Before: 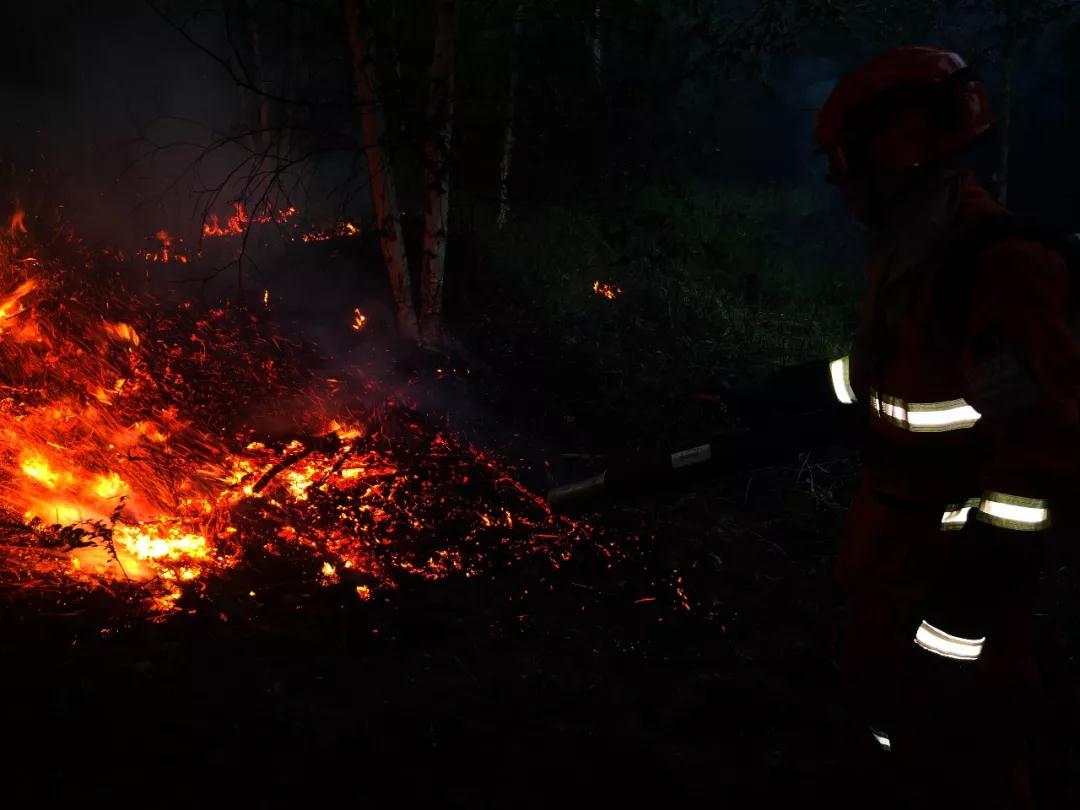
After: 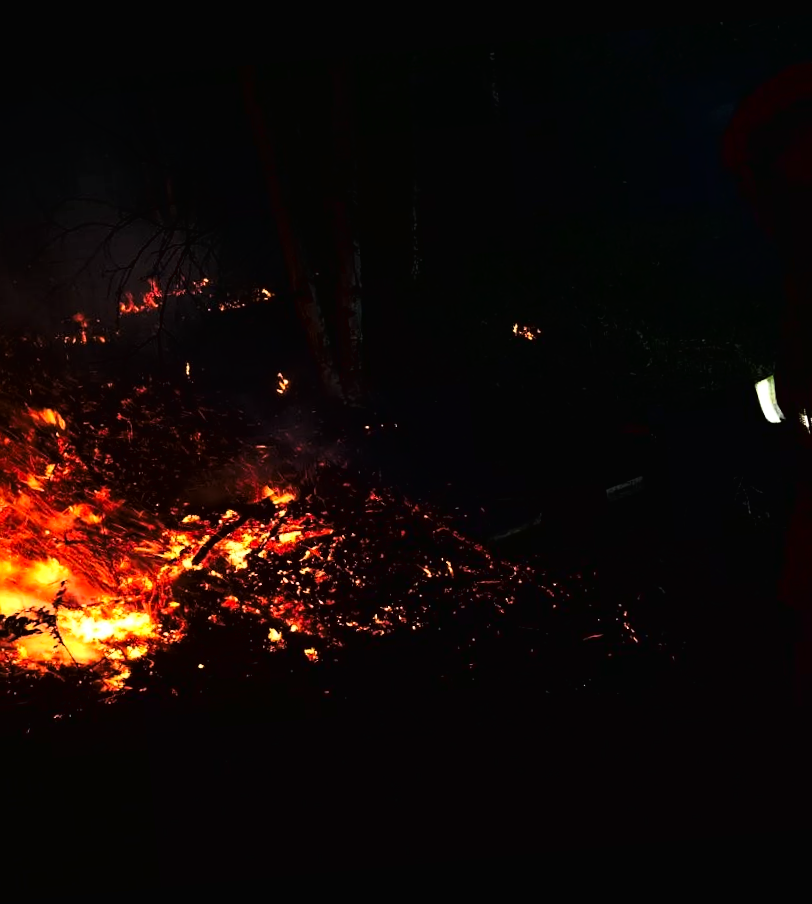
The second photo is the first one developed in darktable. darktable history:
crop and rotate: left 9.061%, right 20.142%
exposure: exposure 0.2 EV, compensate highlight preservation false
sharpen: amount 0.2
tone curve: curves: ch0 [(0.016, 0.011) (0.084, 0.026) (0.469, 0.508) (0.721, 0.862) (1, 1)], color space Lab, linked channels, preserve colors none
white balance: red 0.978, blue 0.999
contrast brightness saturation: contrast 0.03, brightness -0.04
rotate and perspective: rotation -5.2°, automatic cropping off
